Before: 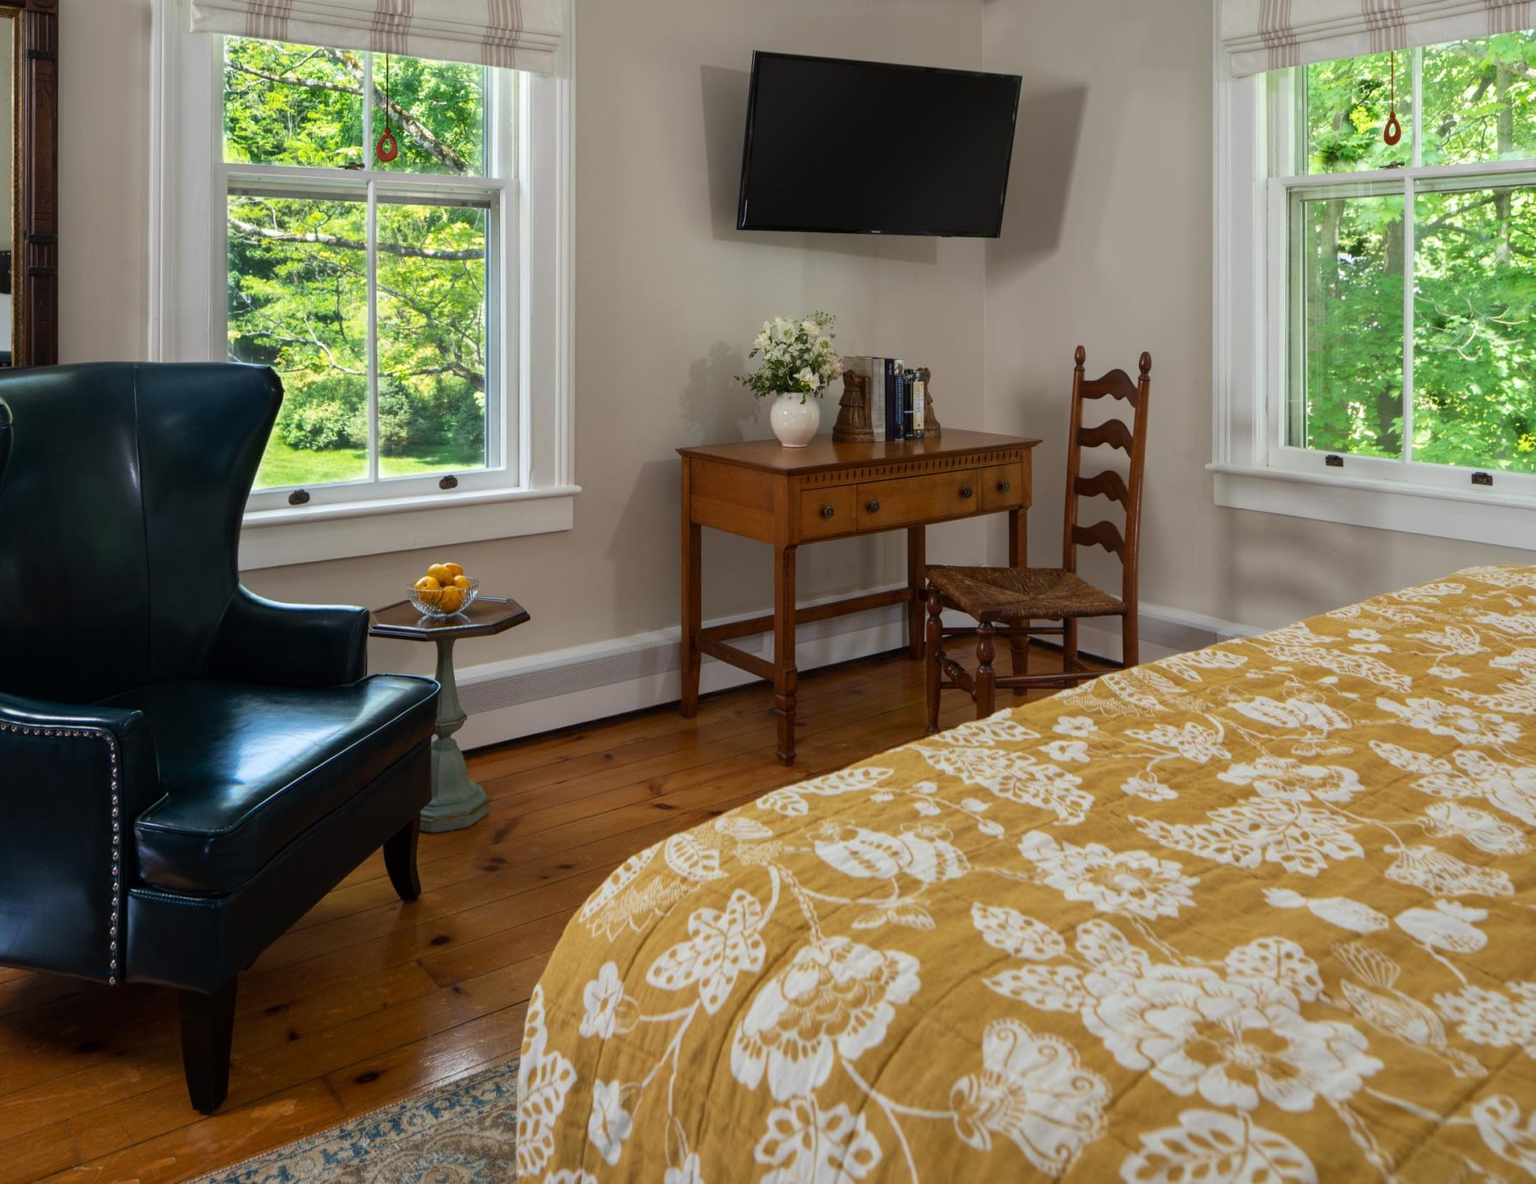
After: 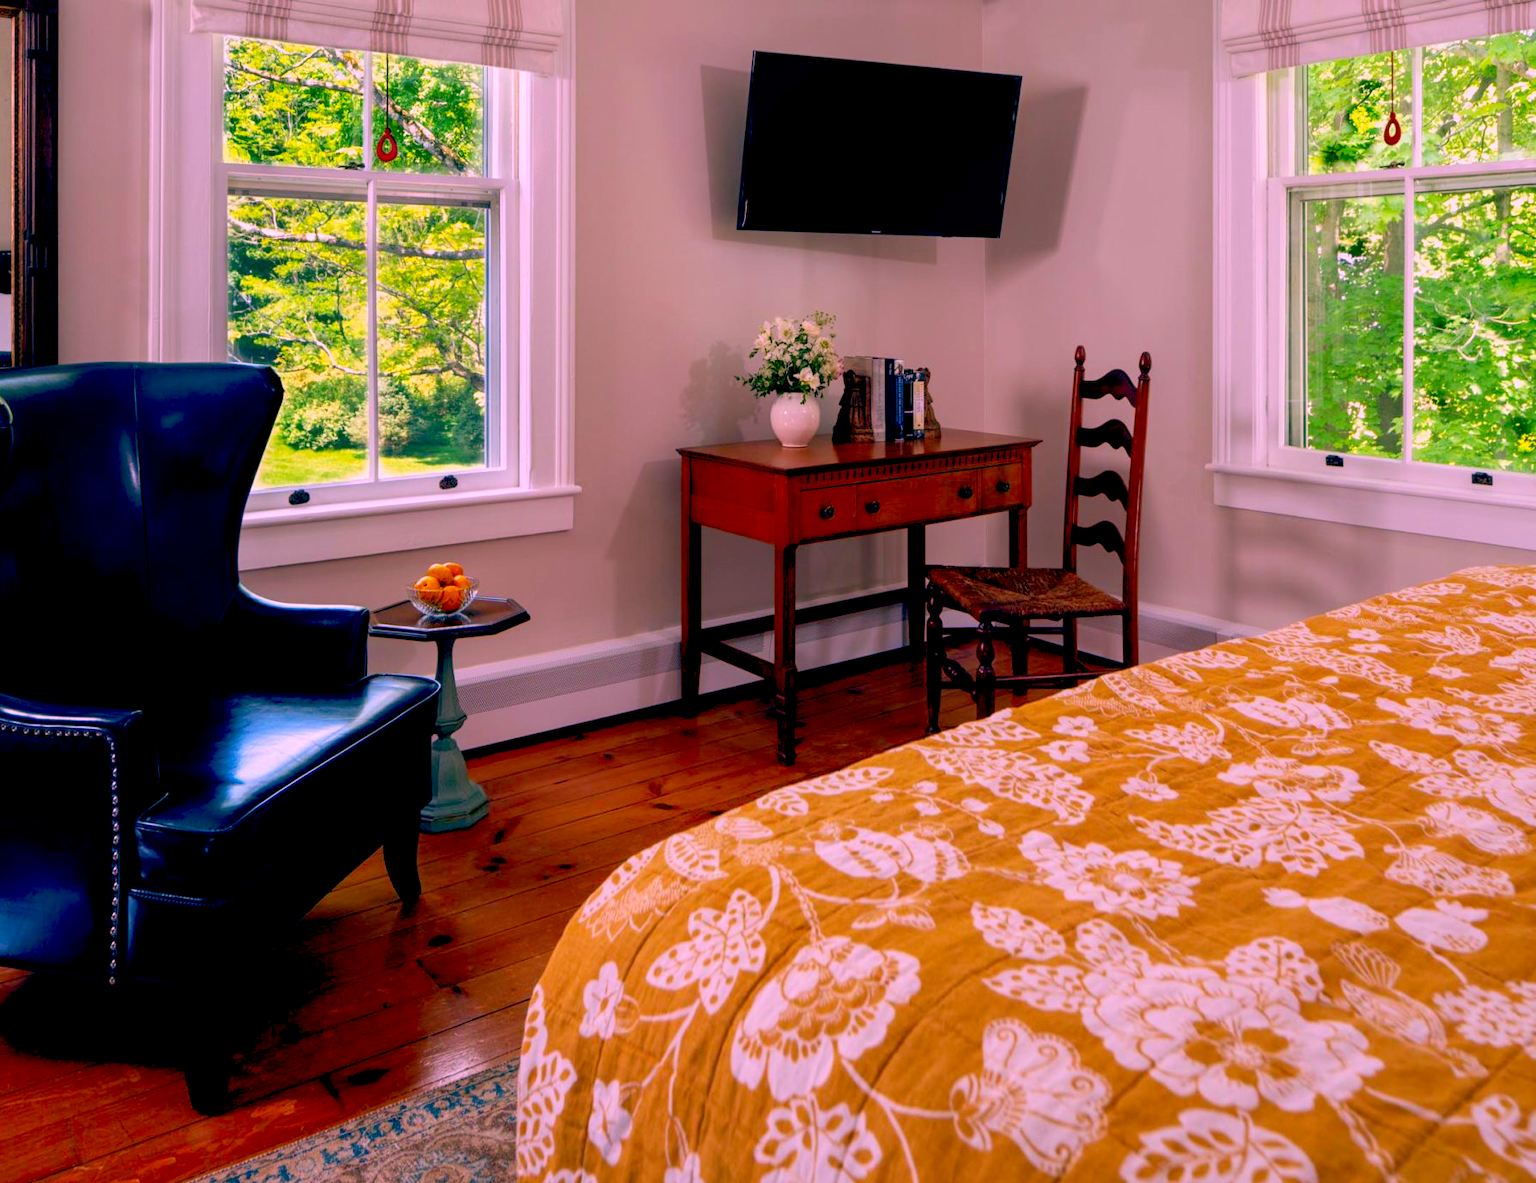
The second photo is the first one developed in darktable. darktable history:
white balance: red 0.986, blue 1.01
color balance: lift [0.975, 0.993, 1, 1.015], gamma [1.1, 1, 1, 0.945], gain [1, 1.04, 1, 0.95]
color correction: highlights a* 19.5, highlights b* -11.53, saturation 1.69
